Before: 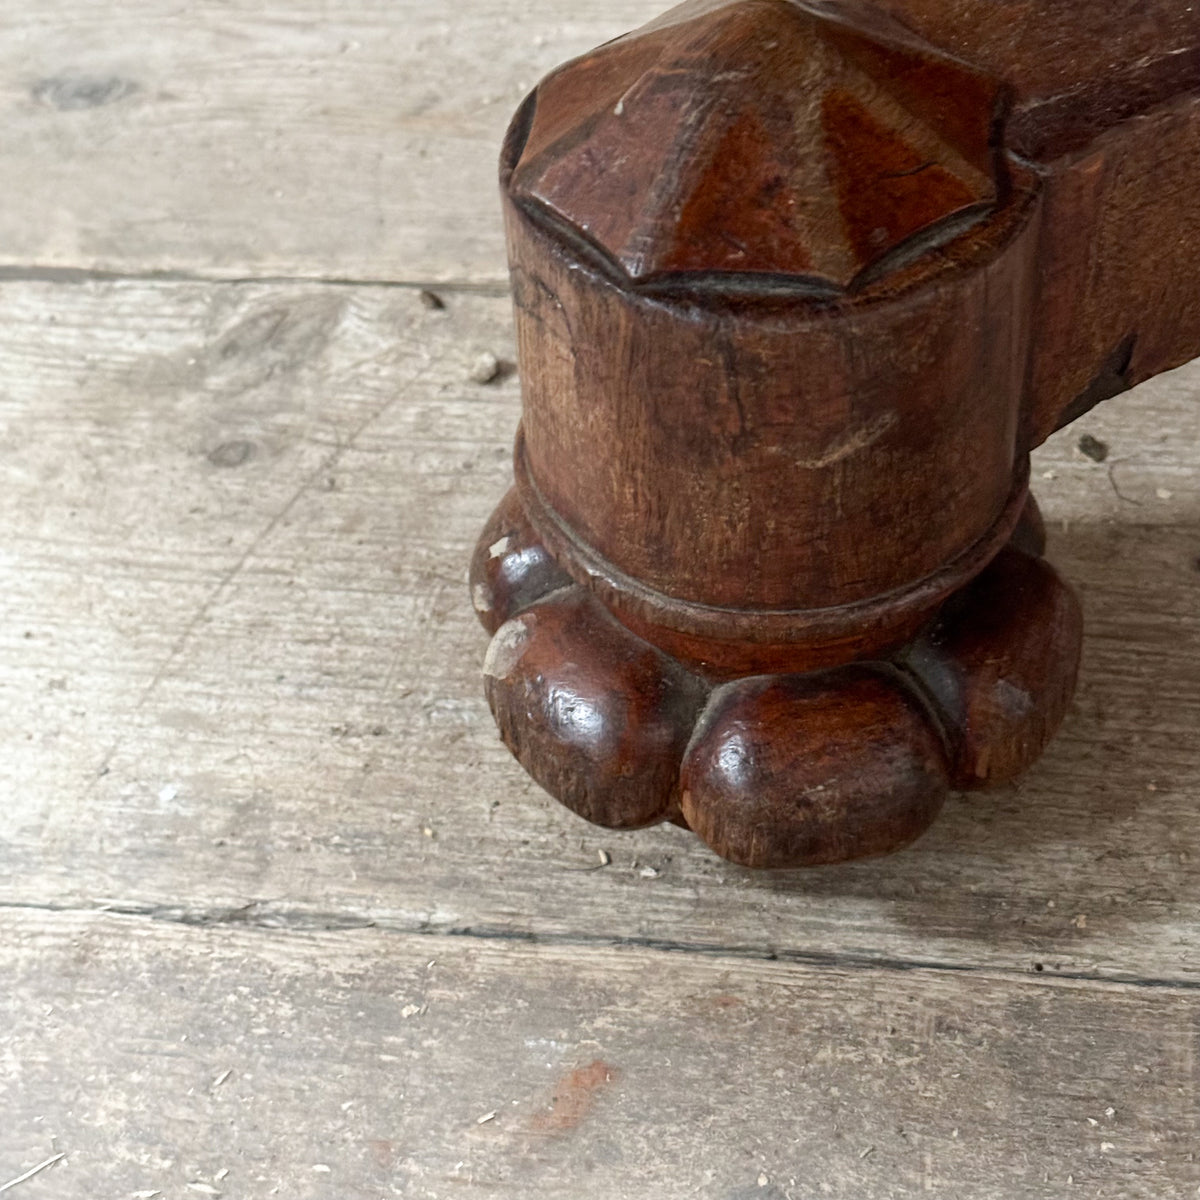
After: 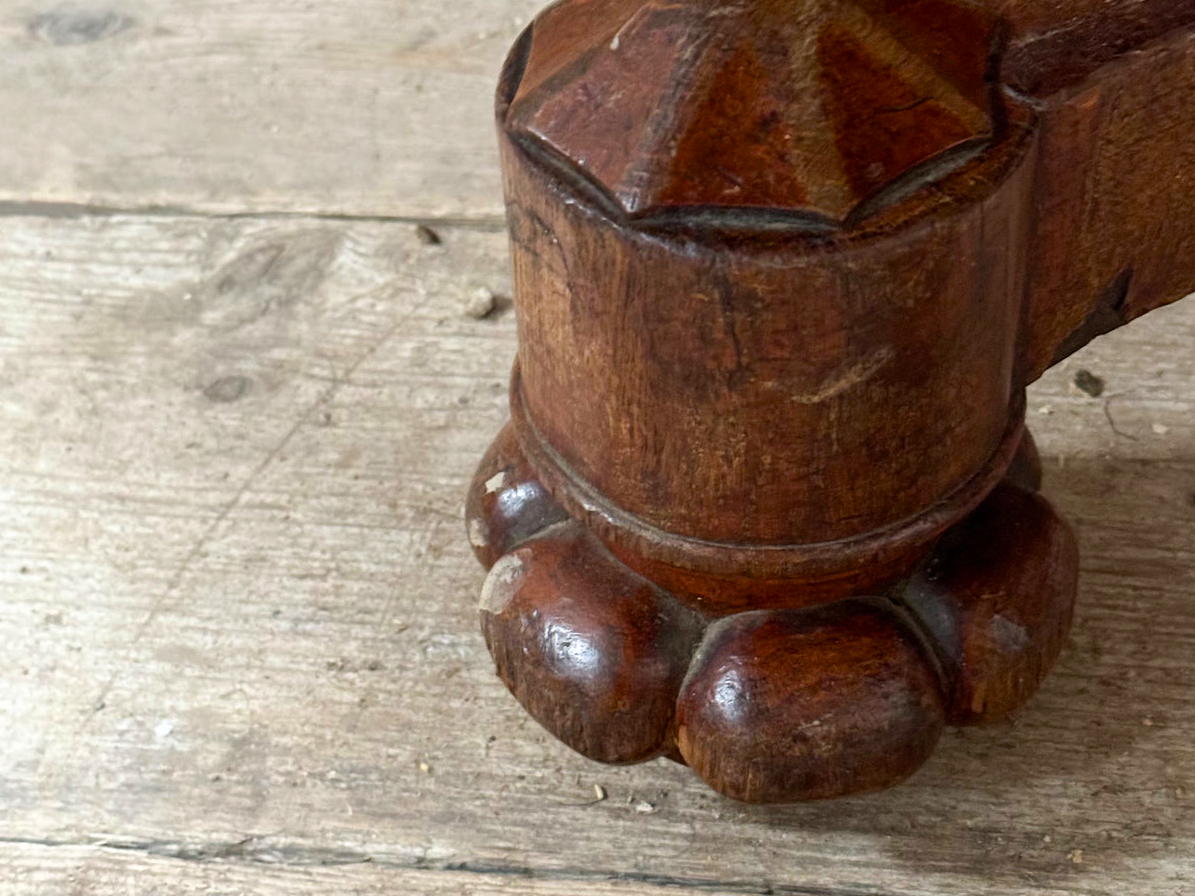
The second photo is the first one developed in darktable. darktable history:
crop: left 0.387%, top 5.469%, bottom 19.809%
color balance rgb: perceptual saturation grading › global saturation 20%, global vibrance 20%
